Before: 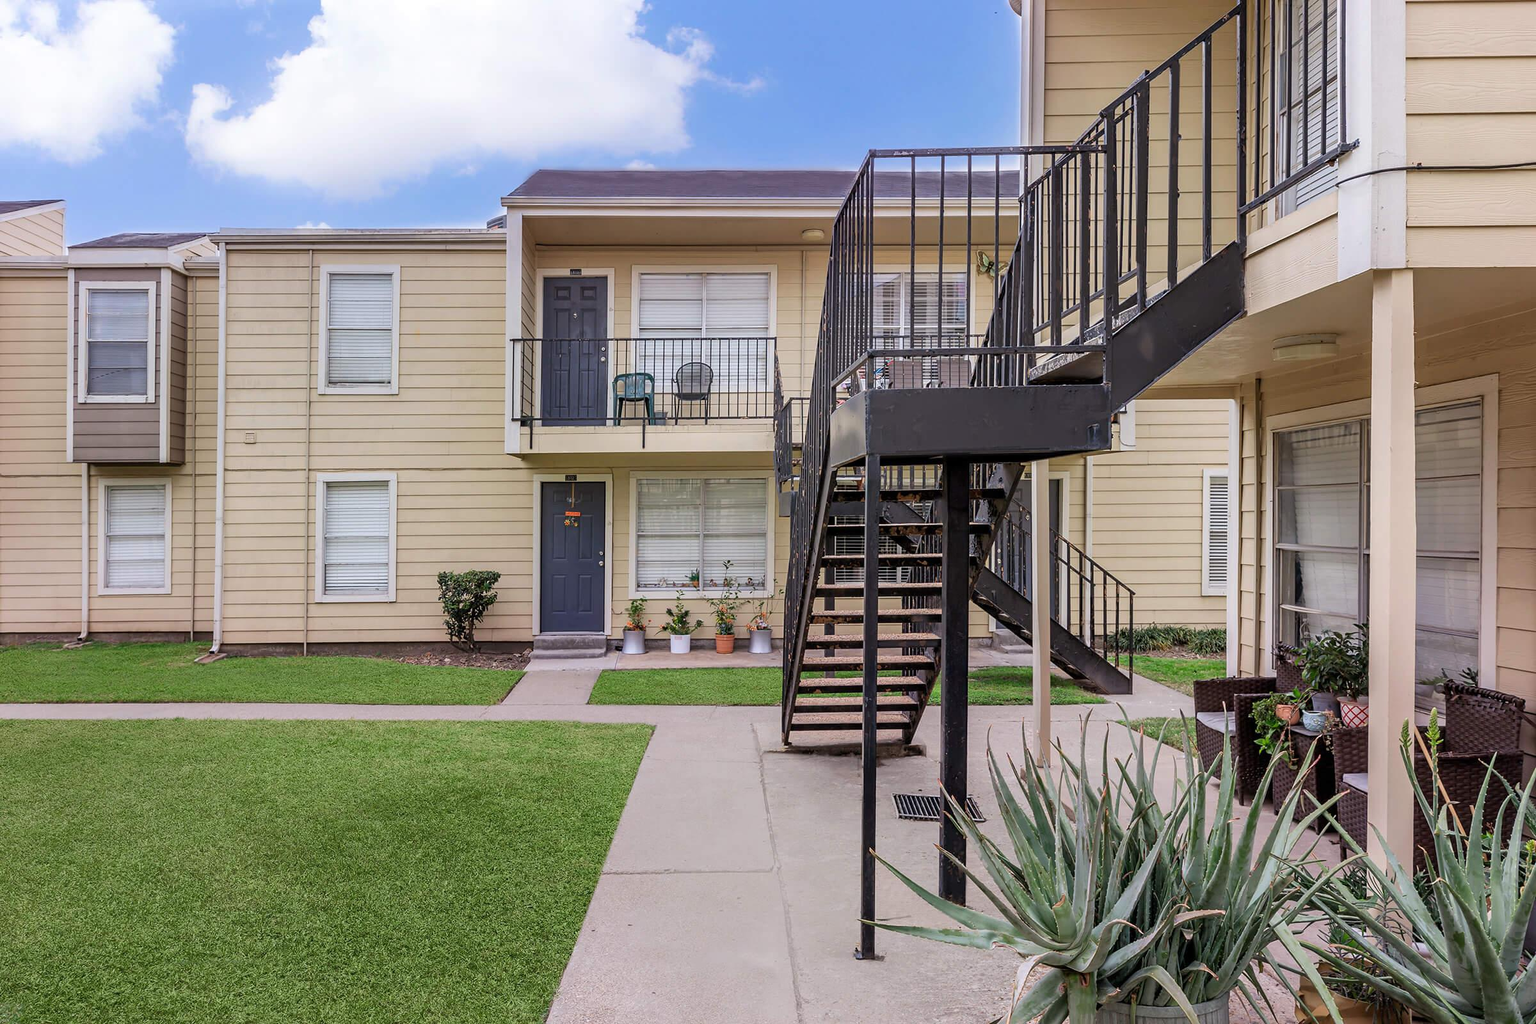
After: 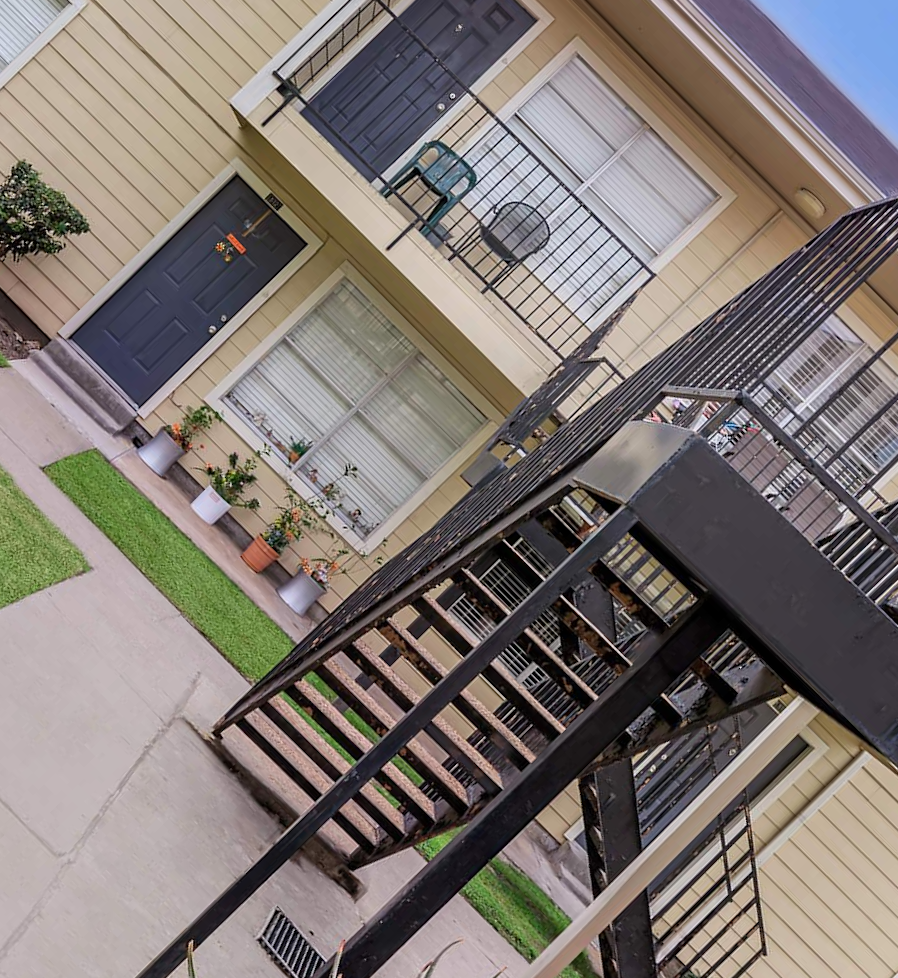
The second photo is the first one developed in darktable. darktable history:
crop and rotate: angle -45.25°, top 16.324%, right 0.851%, bottom 11.634%
